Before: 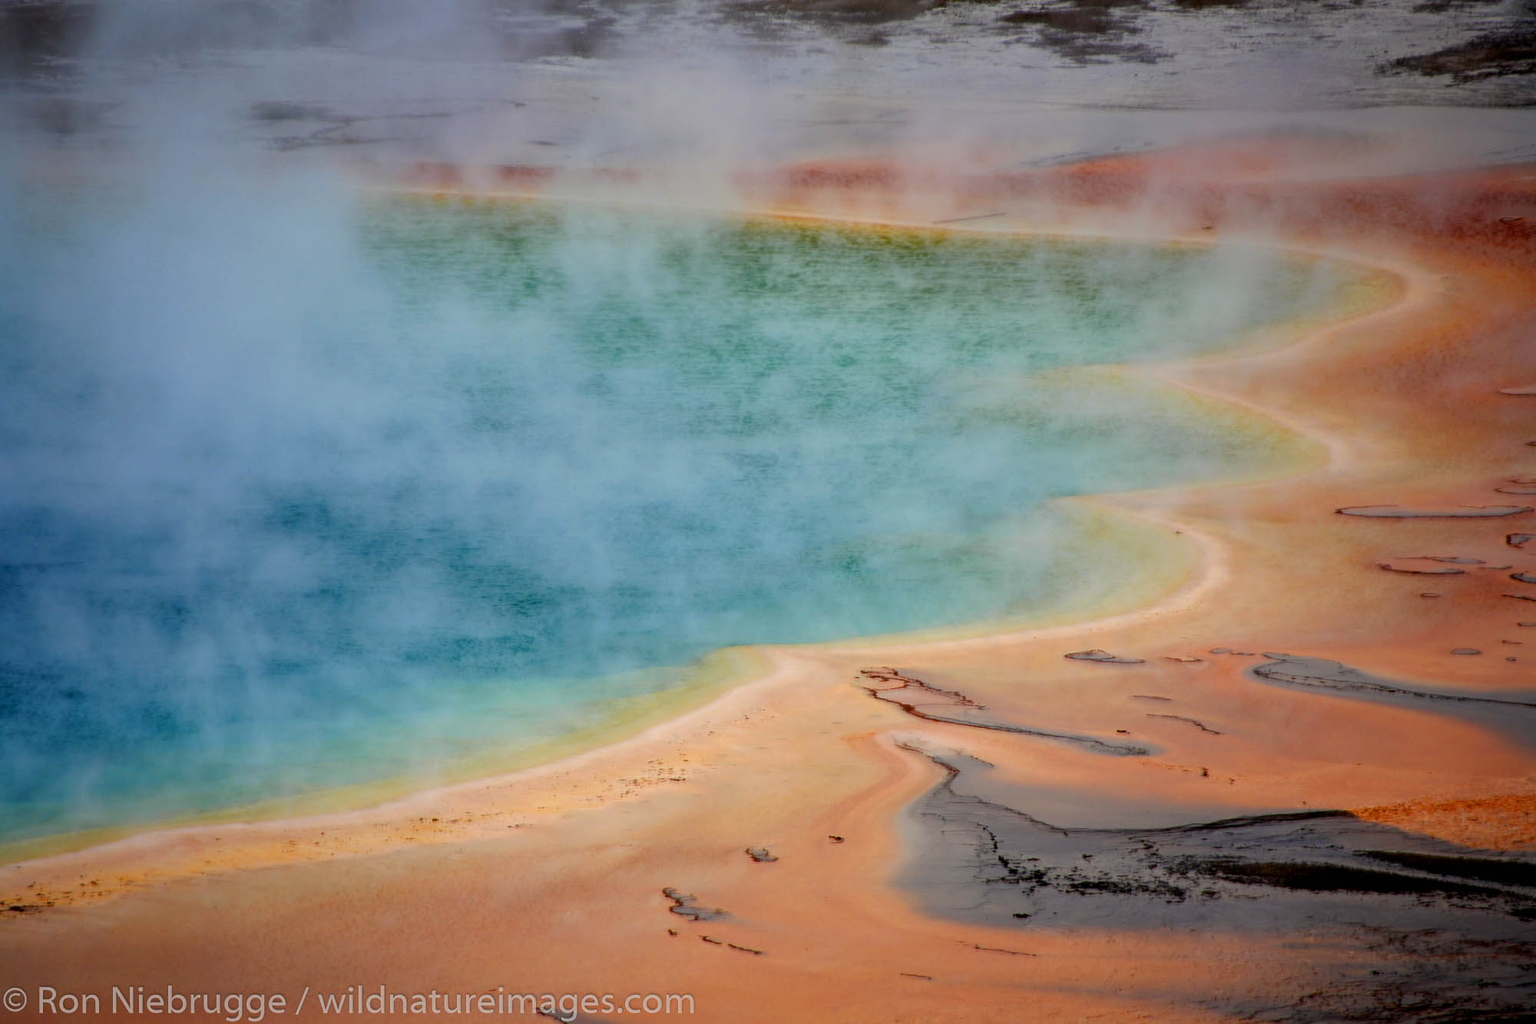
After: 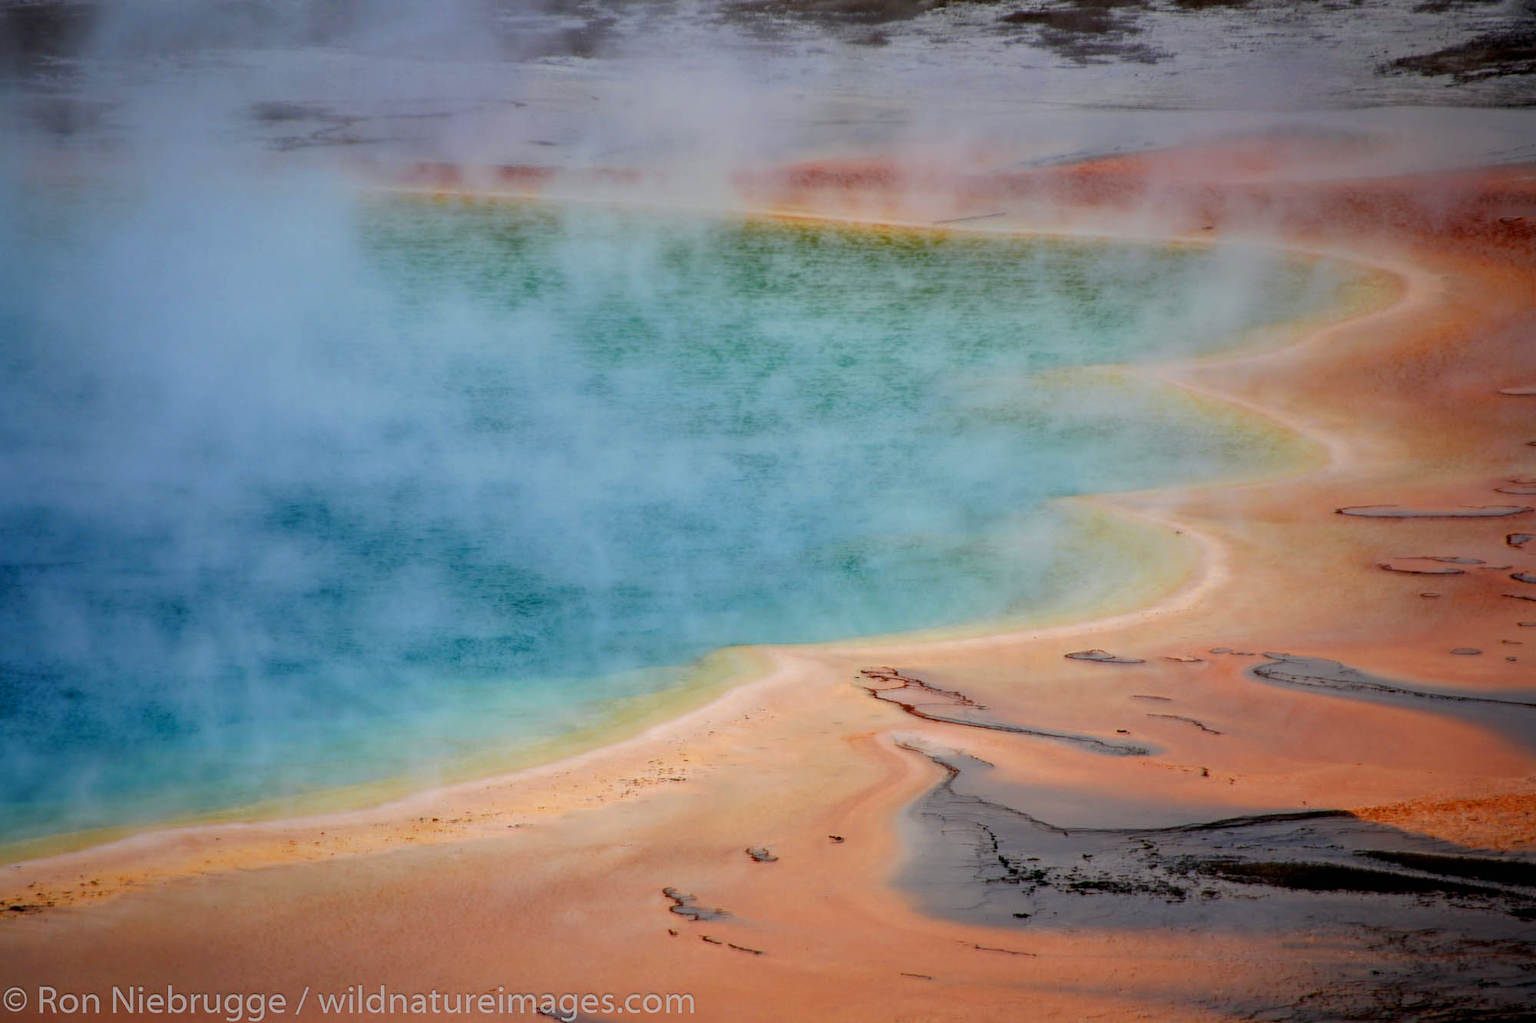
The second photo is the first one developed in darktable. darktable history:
color correction: highlights a* -0.146, highlights b* -5.66, shadows a* -0.142, shadows b* -0.119
